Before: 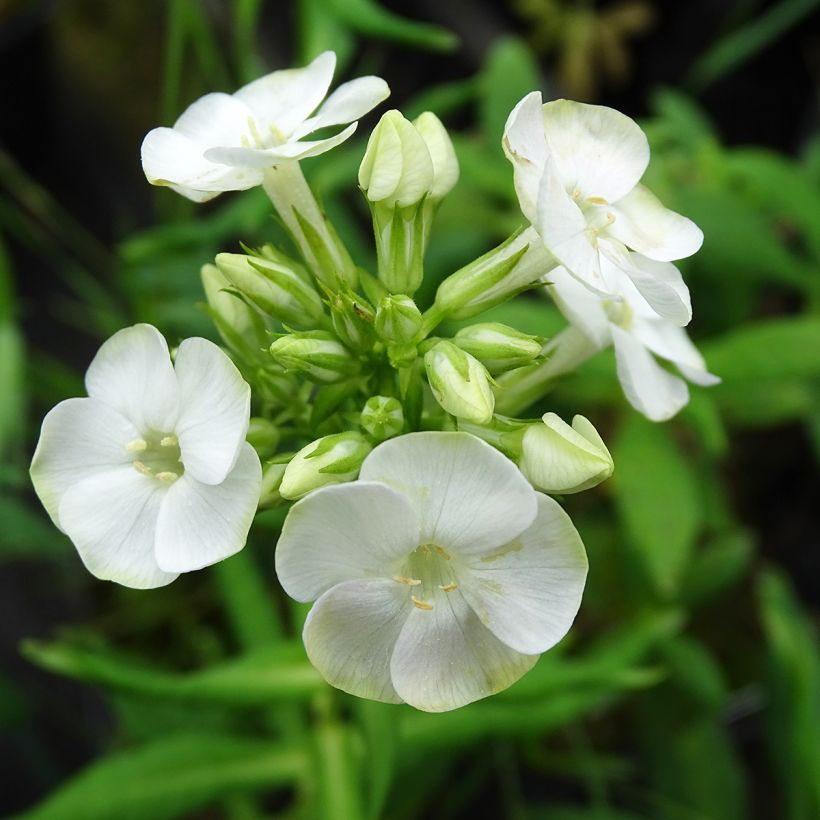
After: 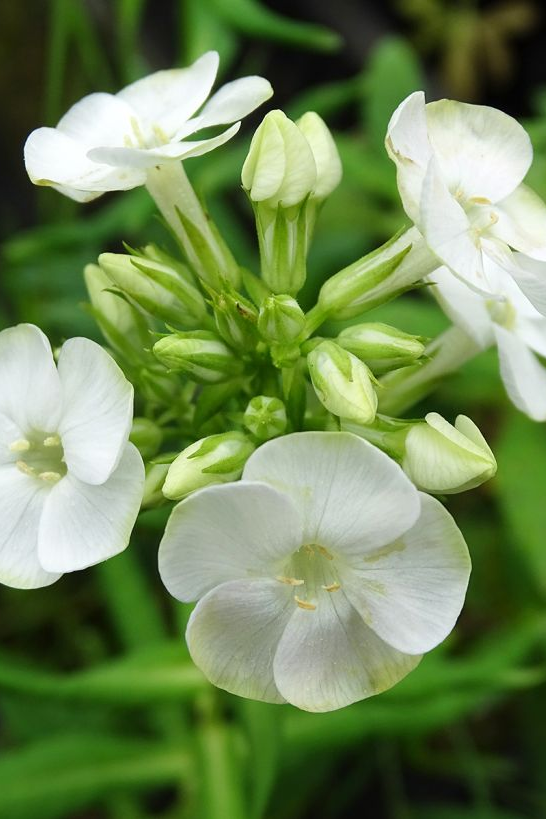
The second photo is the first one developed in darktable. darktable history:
crop and rotate: left 14.385%, right 18.948%
